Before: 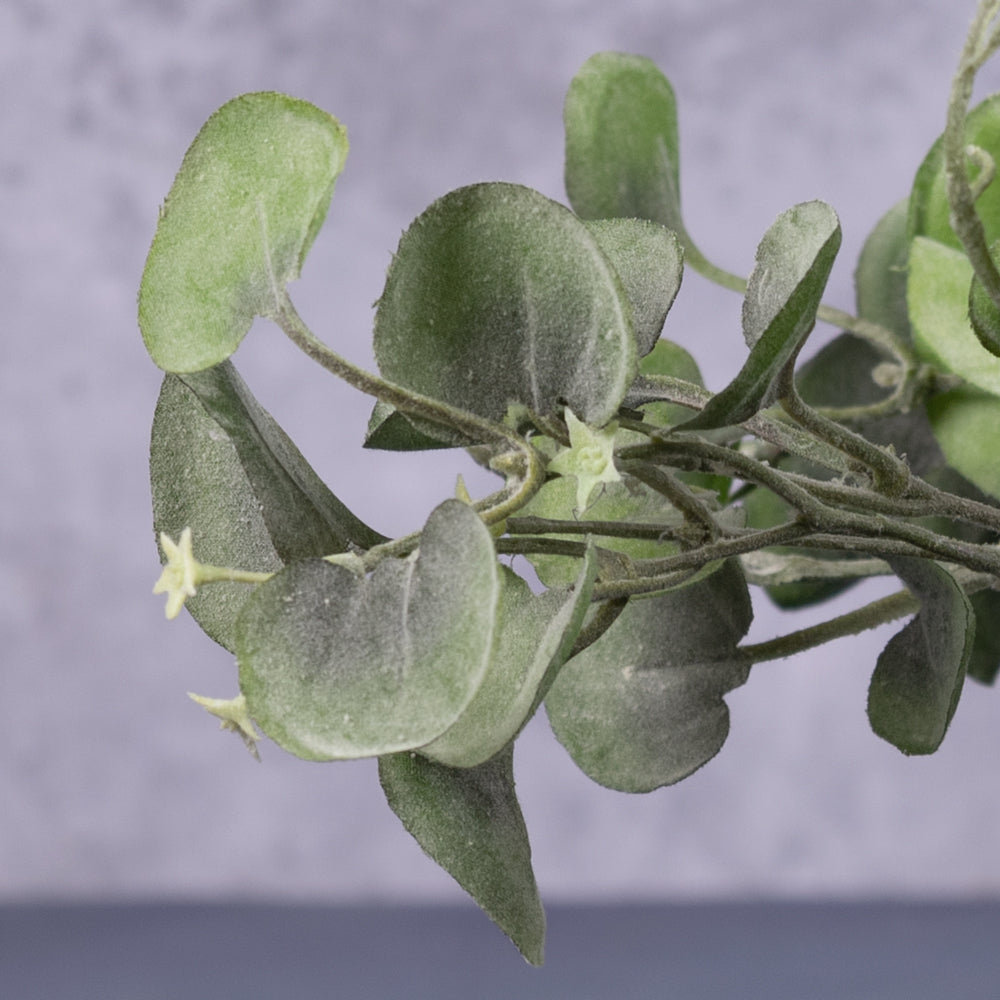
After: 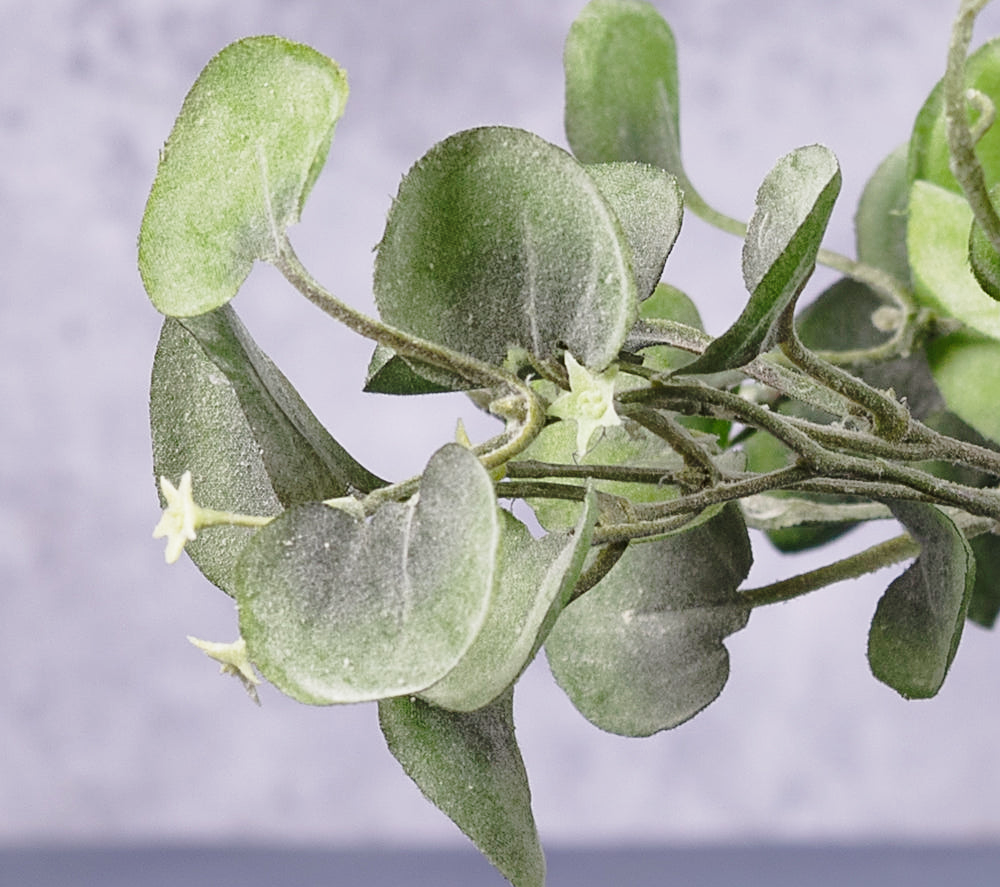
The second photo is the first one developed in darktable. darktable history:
sharpen: on, module defaults
shadows and highlights: on, module defaults
base curve: curves: ch0 [(0, 0) (0.028, 0.03) (0.121, 0.232) (0.46, 0.748) (0.859, 0.968) (1, 1)], preserve colors none
crop and rotate: top 5.609%, bottom 5.609%
